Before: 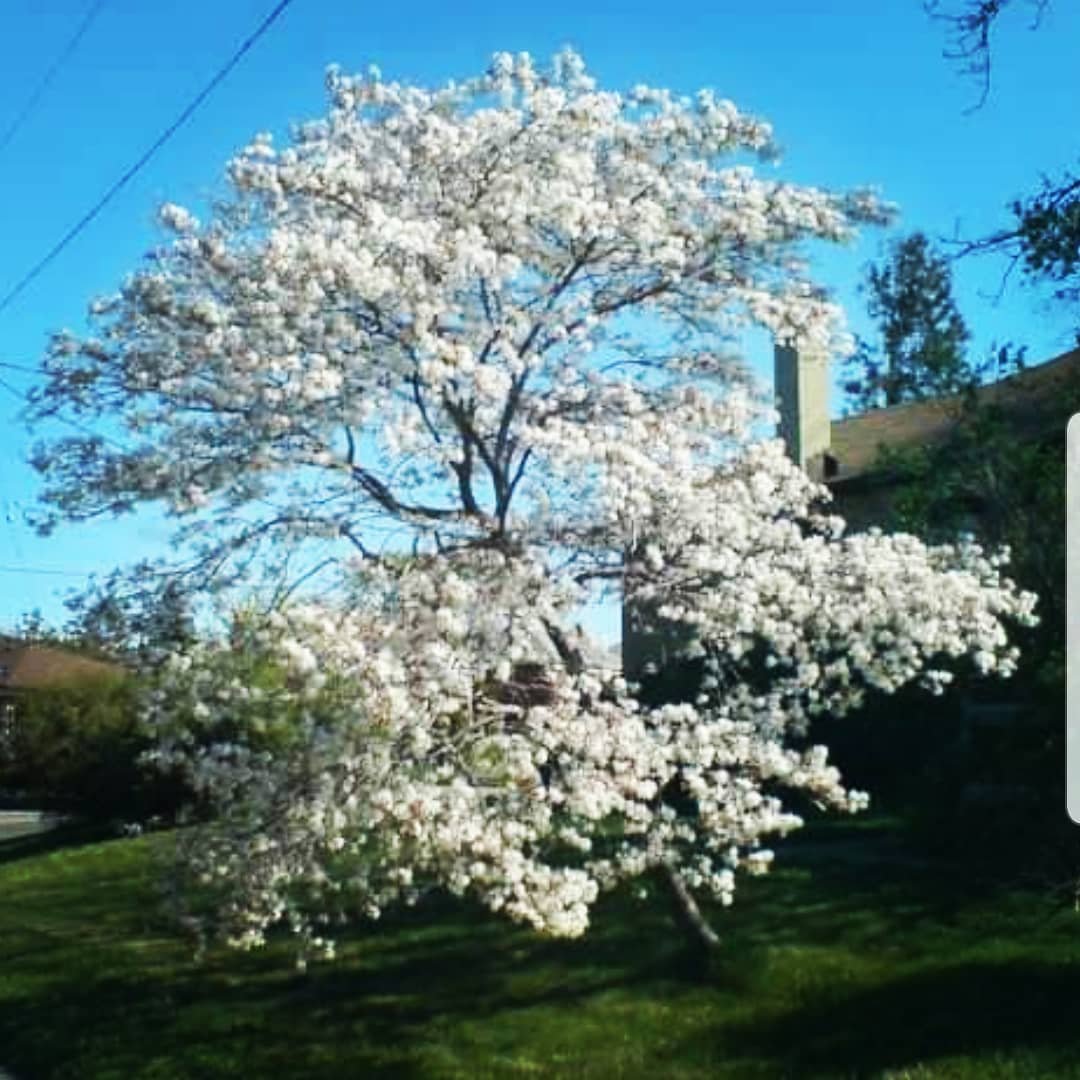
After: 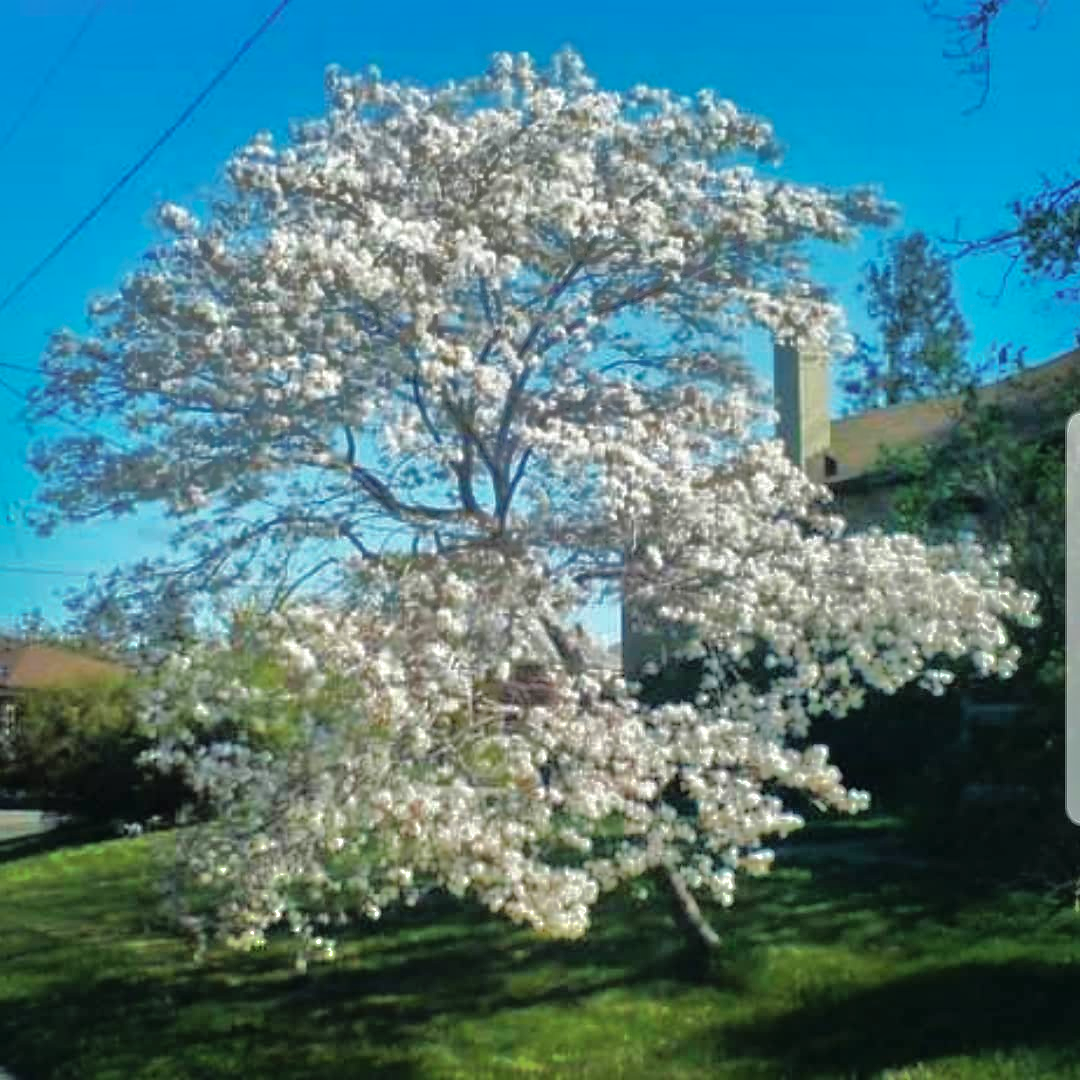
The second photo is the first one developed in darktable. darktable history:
shadows and highlights: shadows 38.43, highlights -74.54
tone equalizer: -7 EV 0.15 EV, -6 EV 0.6 EV, -5 EV 1.15 EV, -4 EV 1.33 EV, -3 EV 1.15 EV, -2 EV 0.6 EV, -1 EV 0.15 EV, mask exposure compensation -0.5 EV
